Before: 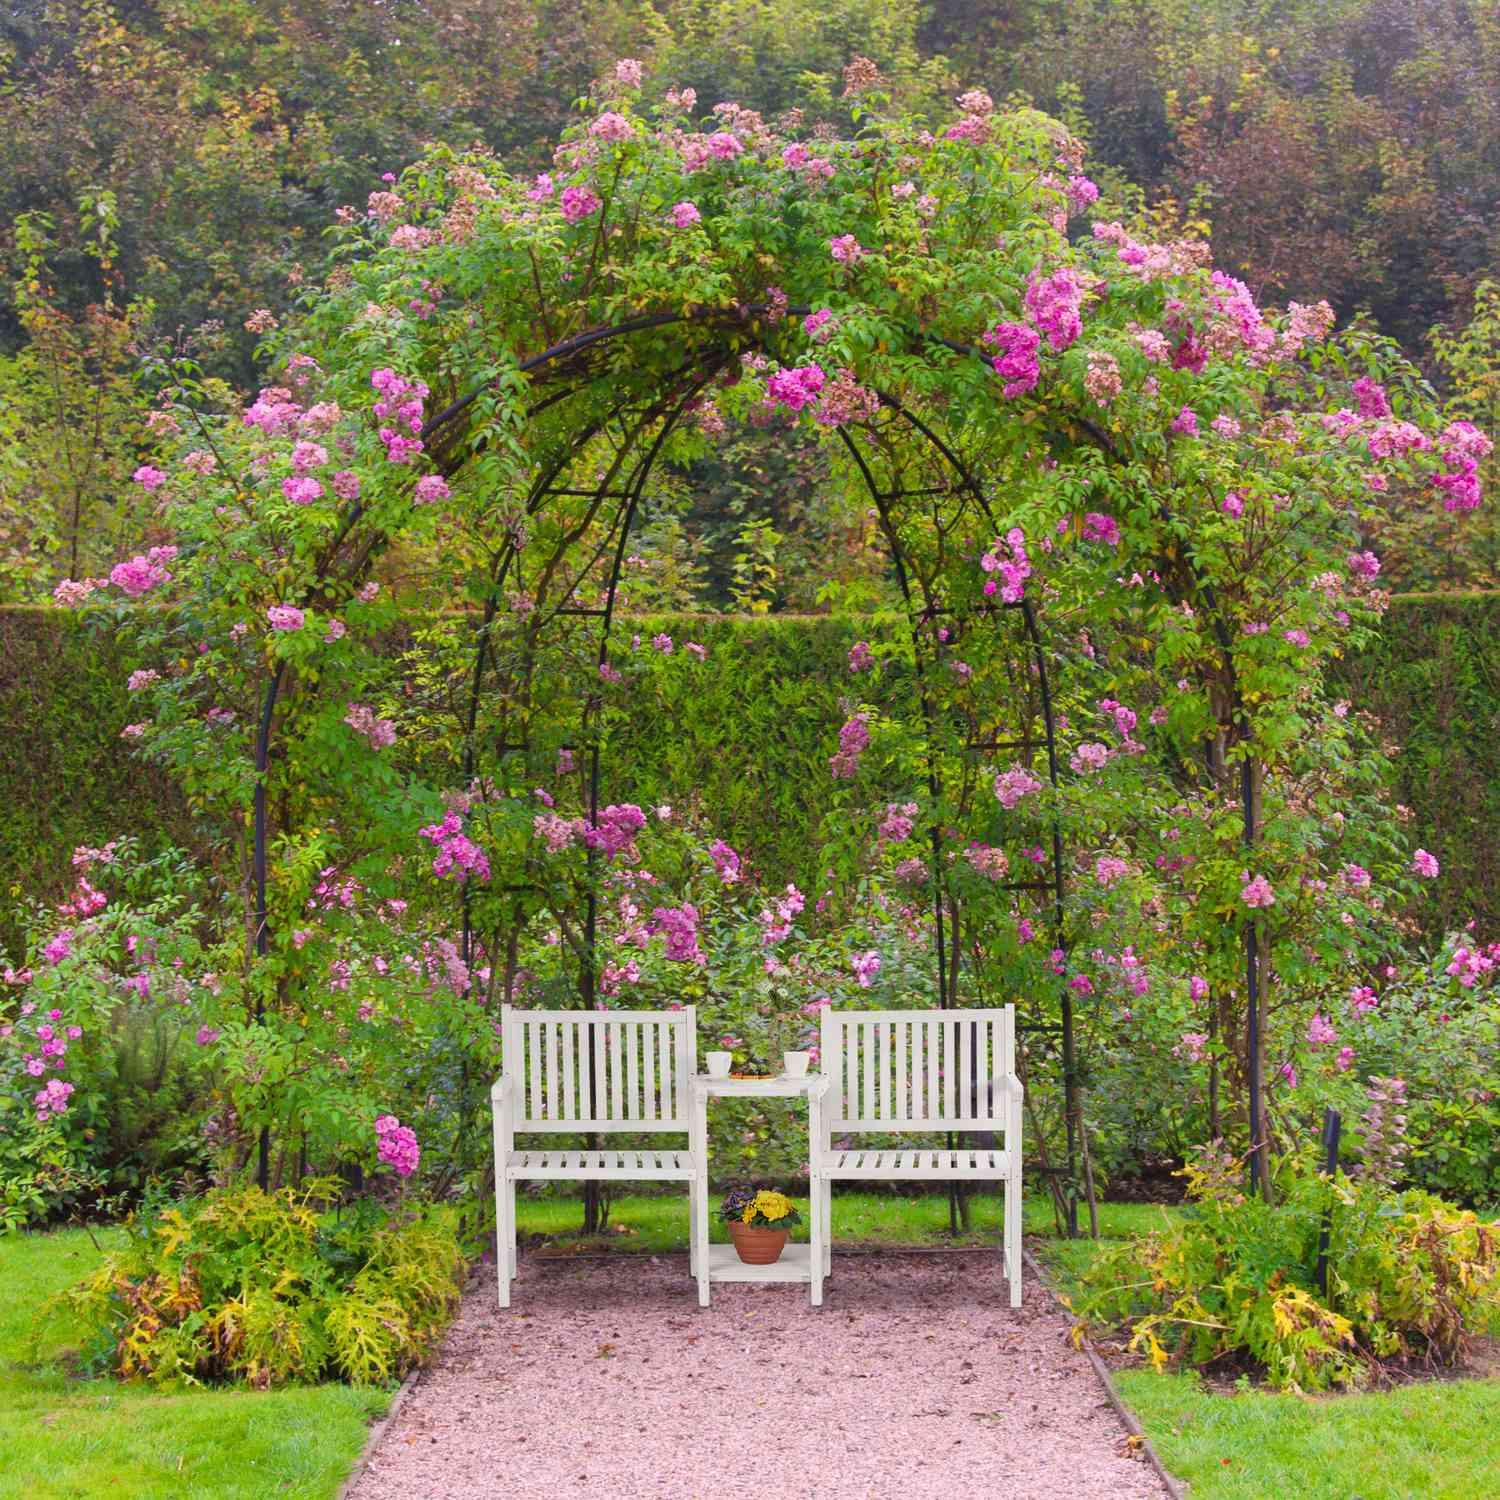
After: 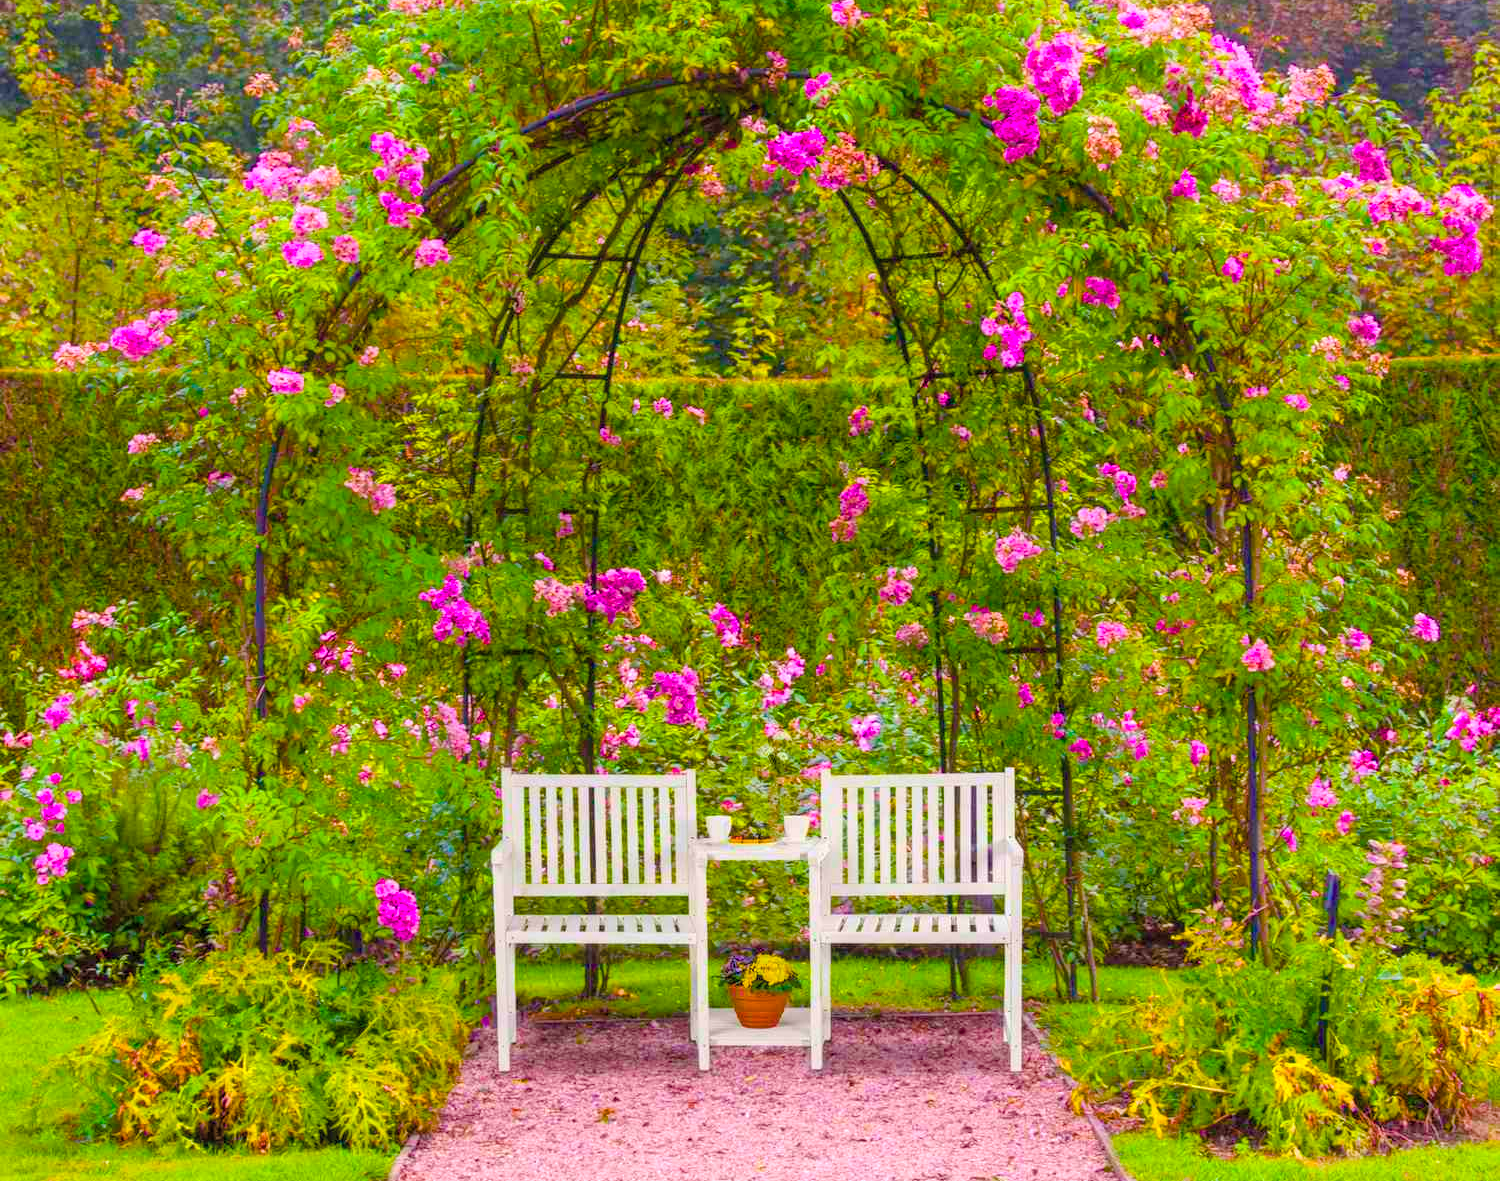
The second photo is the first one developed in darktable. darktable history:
color balance rgb: linear chroma grading › global chroma 41.76%, perceptual saturation grading › global saturation 34.56%, perceptual saturation grading › highlights -29.792%, perceptual saturation grading › shadows 35.969%, global vibrance 42.801%
local contrast: highlights 53%, shadows 53%, detail 130%, midtone range 0.445
crop and rotate: top 15.816%, bottom 5.389%
contrast brightness saturation: brightness 0.145
